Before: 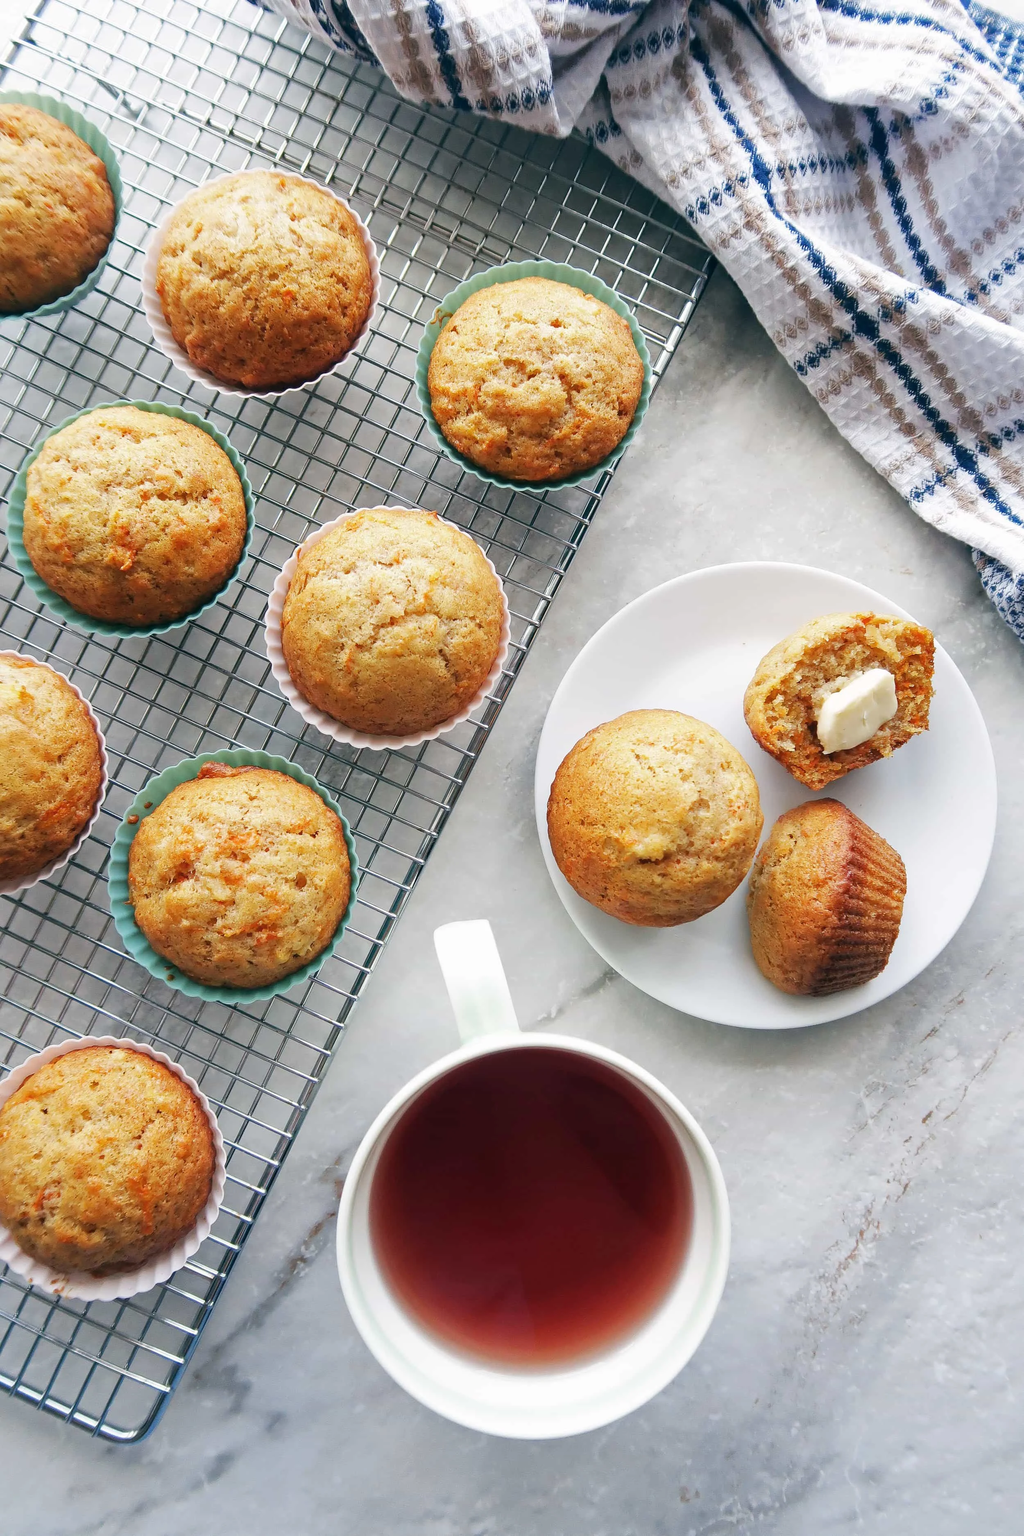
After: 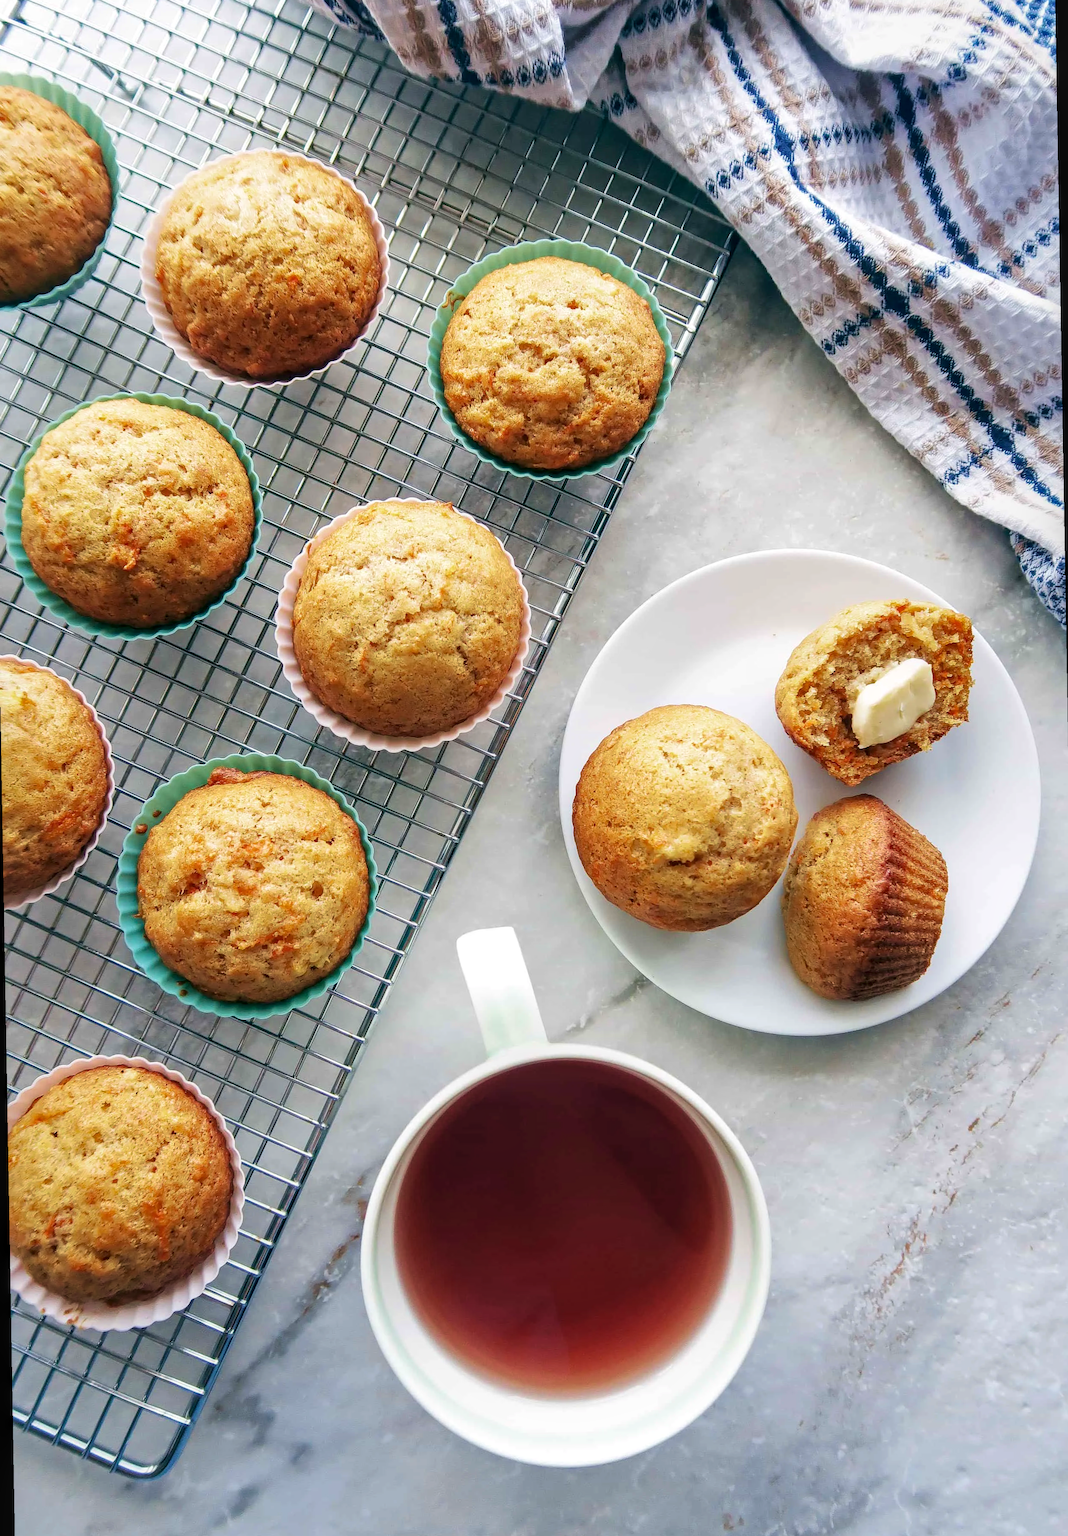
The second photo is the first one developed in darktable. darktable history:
velvia: strength 45%
local contrast: on, module defaults
rotate and perspective: rotation -1°, crop left 0.011, crop right 0.989, crop top 0.025, crop bottom 0.975
